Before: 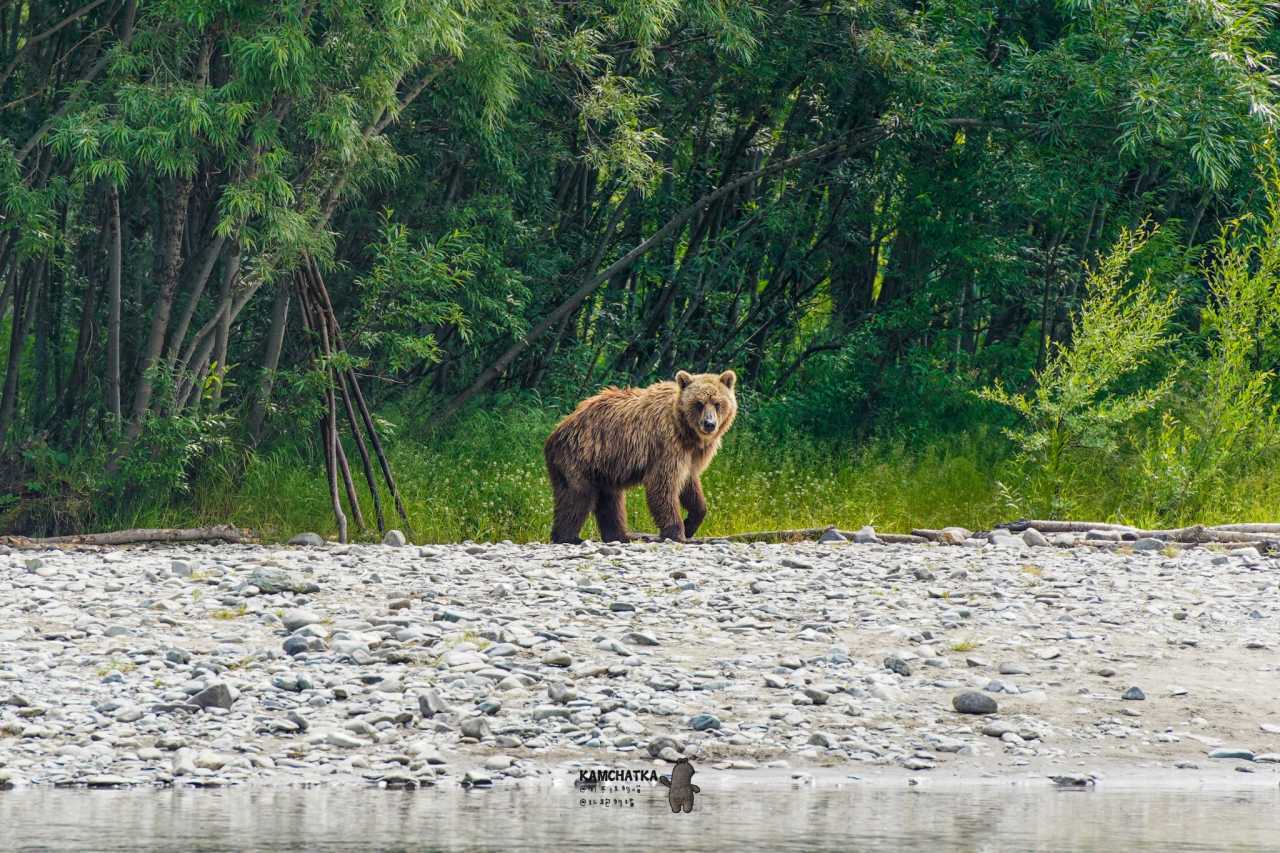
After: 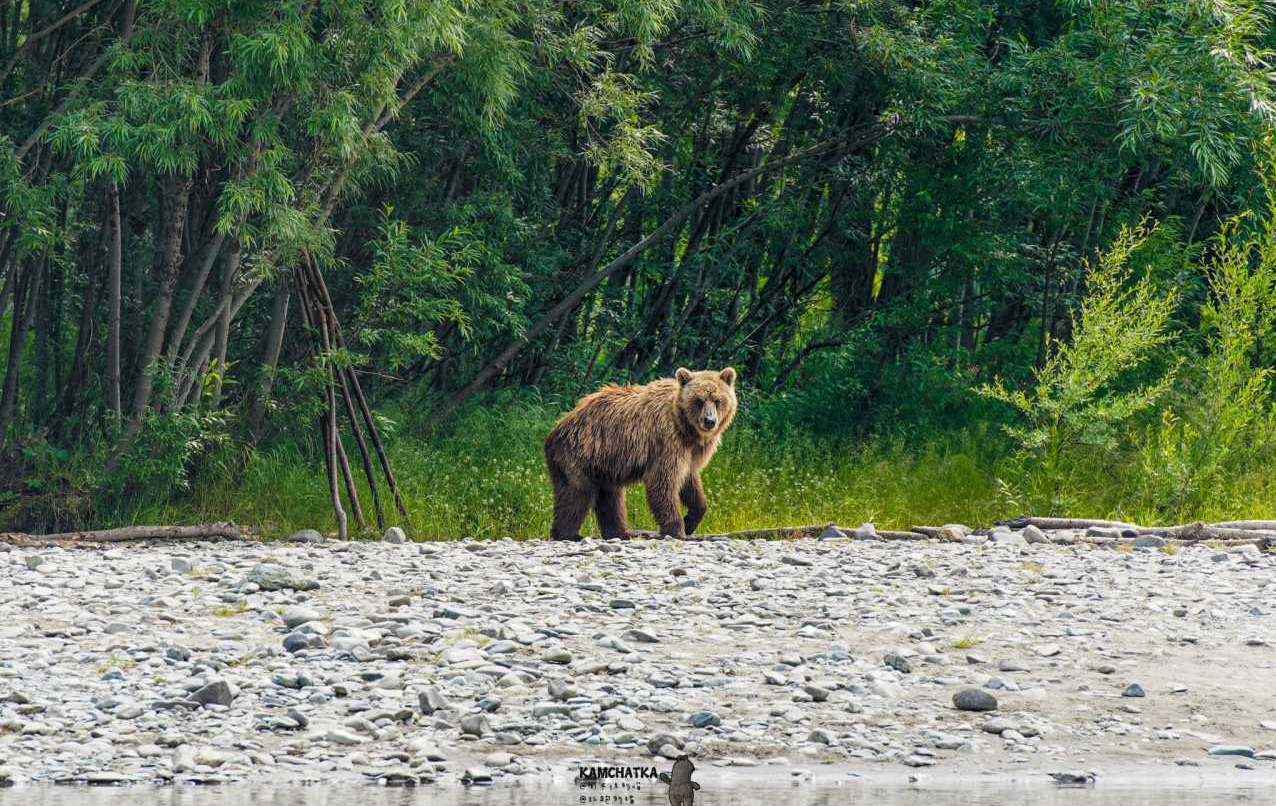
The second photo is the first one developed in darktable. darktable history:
levels: mode automatic, black 0.023%, white 99.97%, levels [0.062, 0.494, 0.925]
crop: top 0.448%, right 0.264%, bottom 5.045%
